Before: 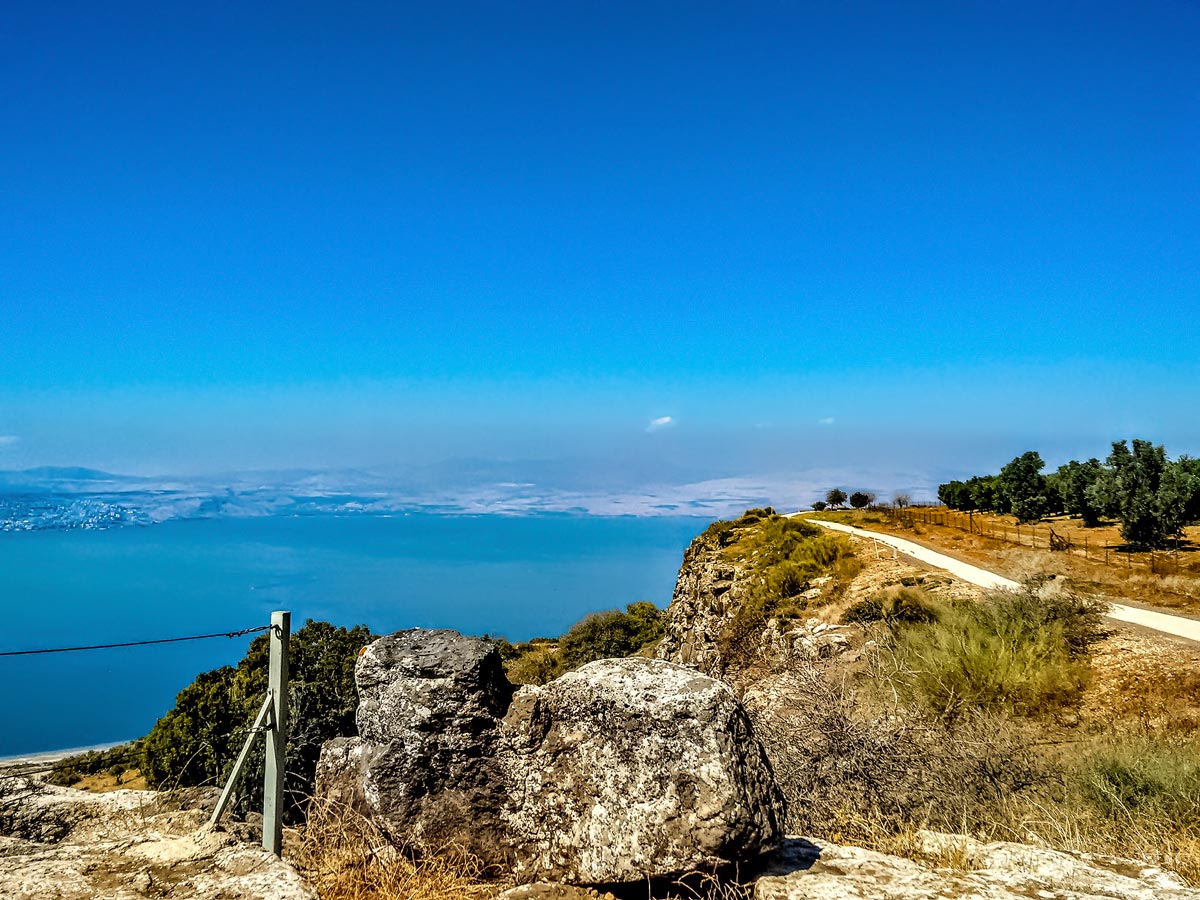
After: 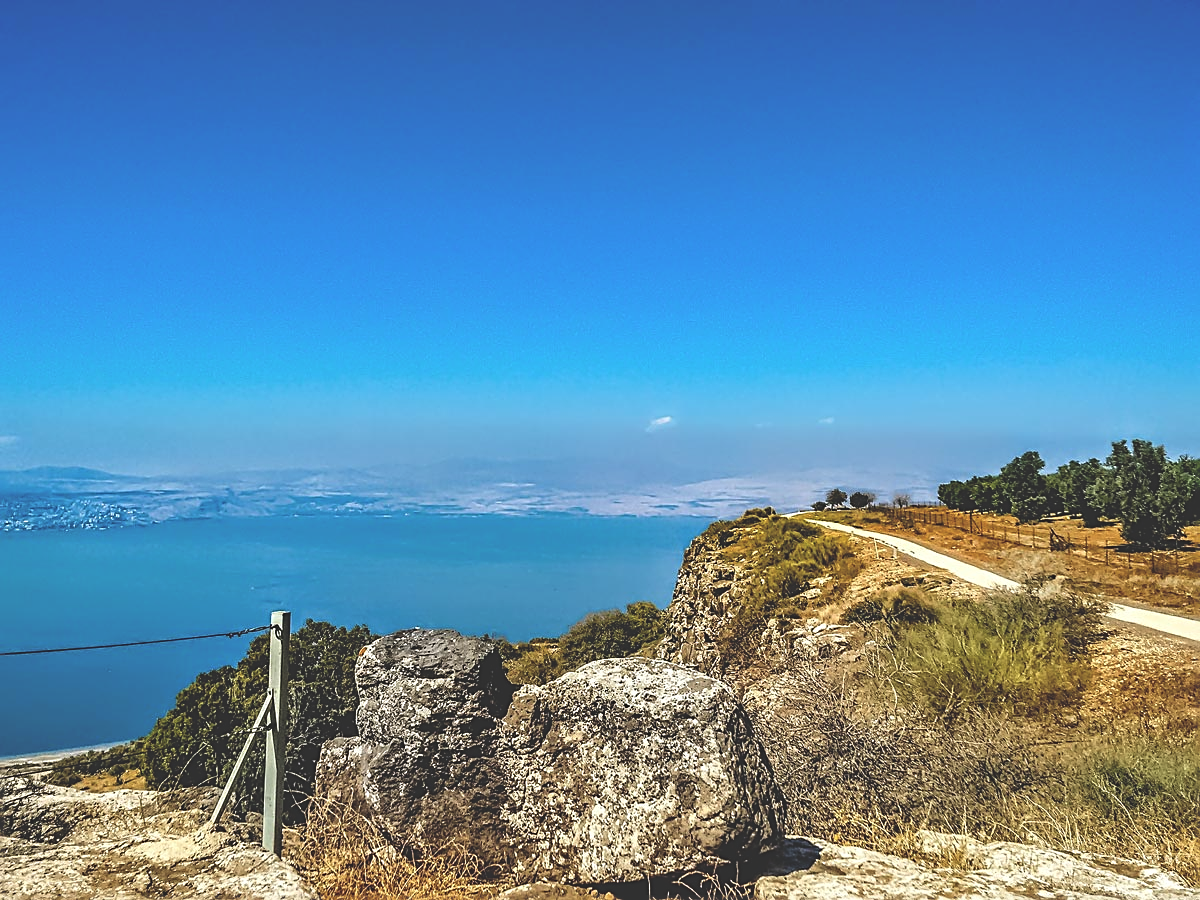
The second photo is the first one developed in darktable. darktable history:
exposure: black level correction -0.03, compensate highlight preservation false
sharpen: on, module defaults
